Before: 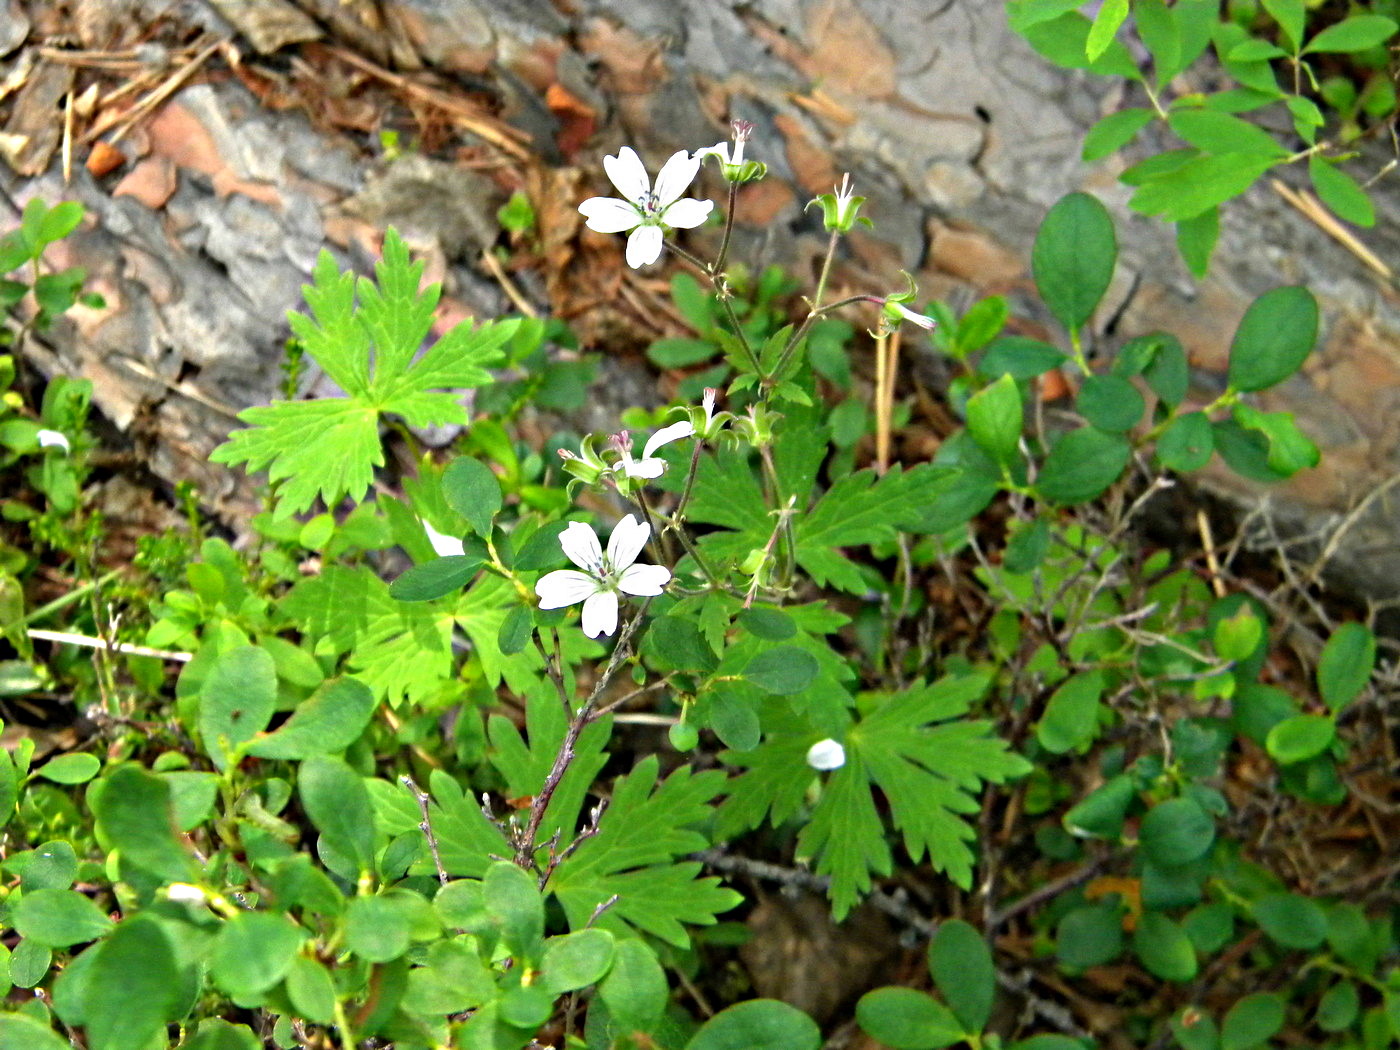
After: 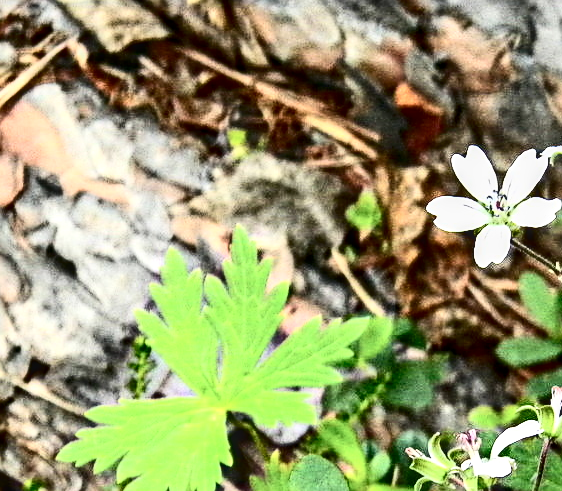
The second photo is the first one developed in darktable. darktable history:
contrast brightness saturation: contrast 0.515, saturation -0.086
tone equalizer: on, module defaults
crop and rotate: left 10.88%, top 0.117%, right 48.938%, bottom 53.109%
local contrast: detail 130%
sharpen: on, module defaults
